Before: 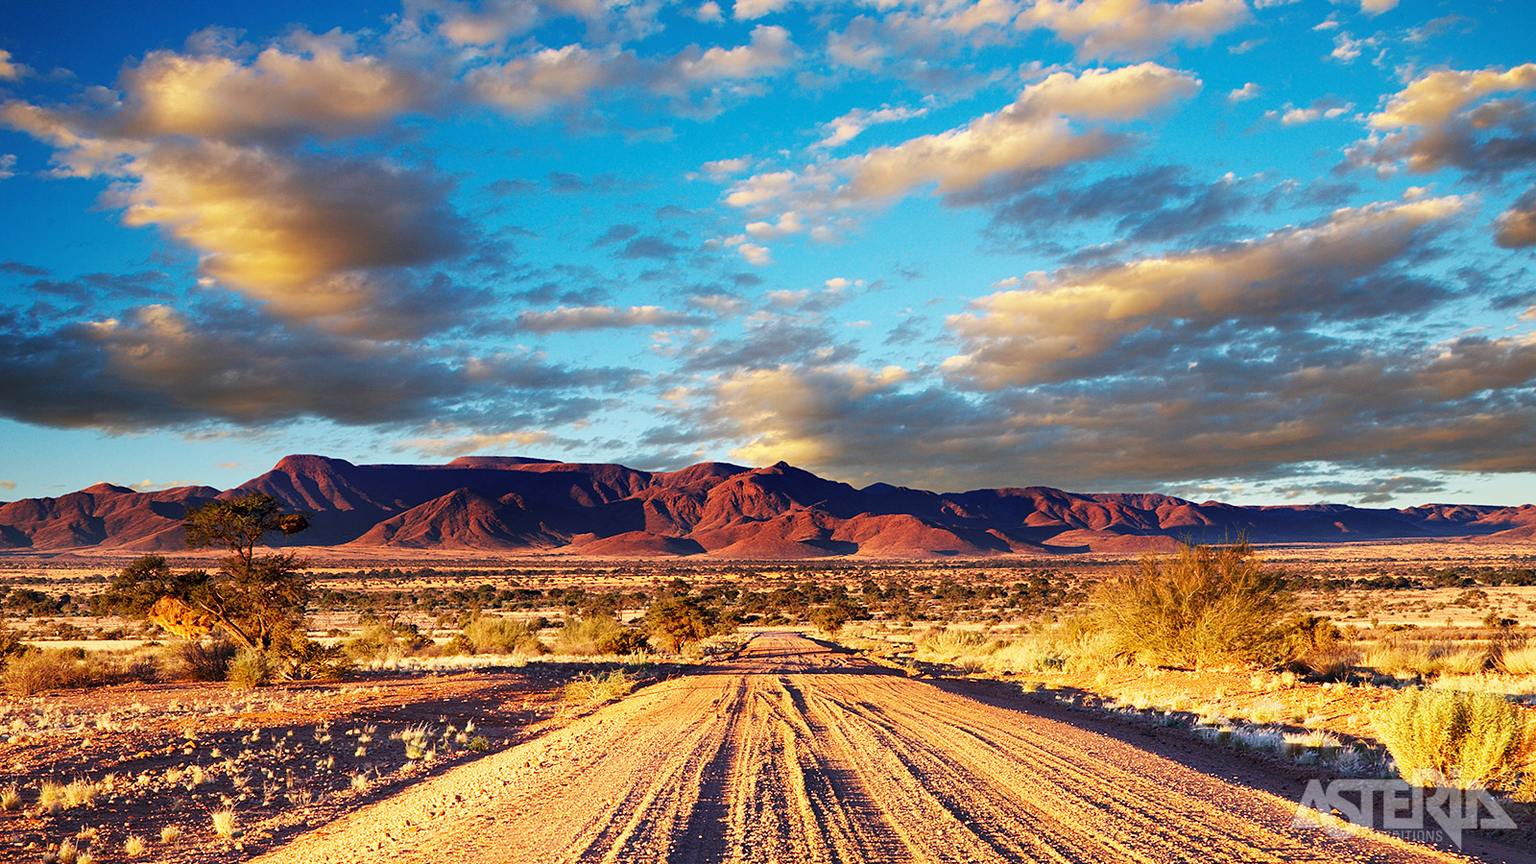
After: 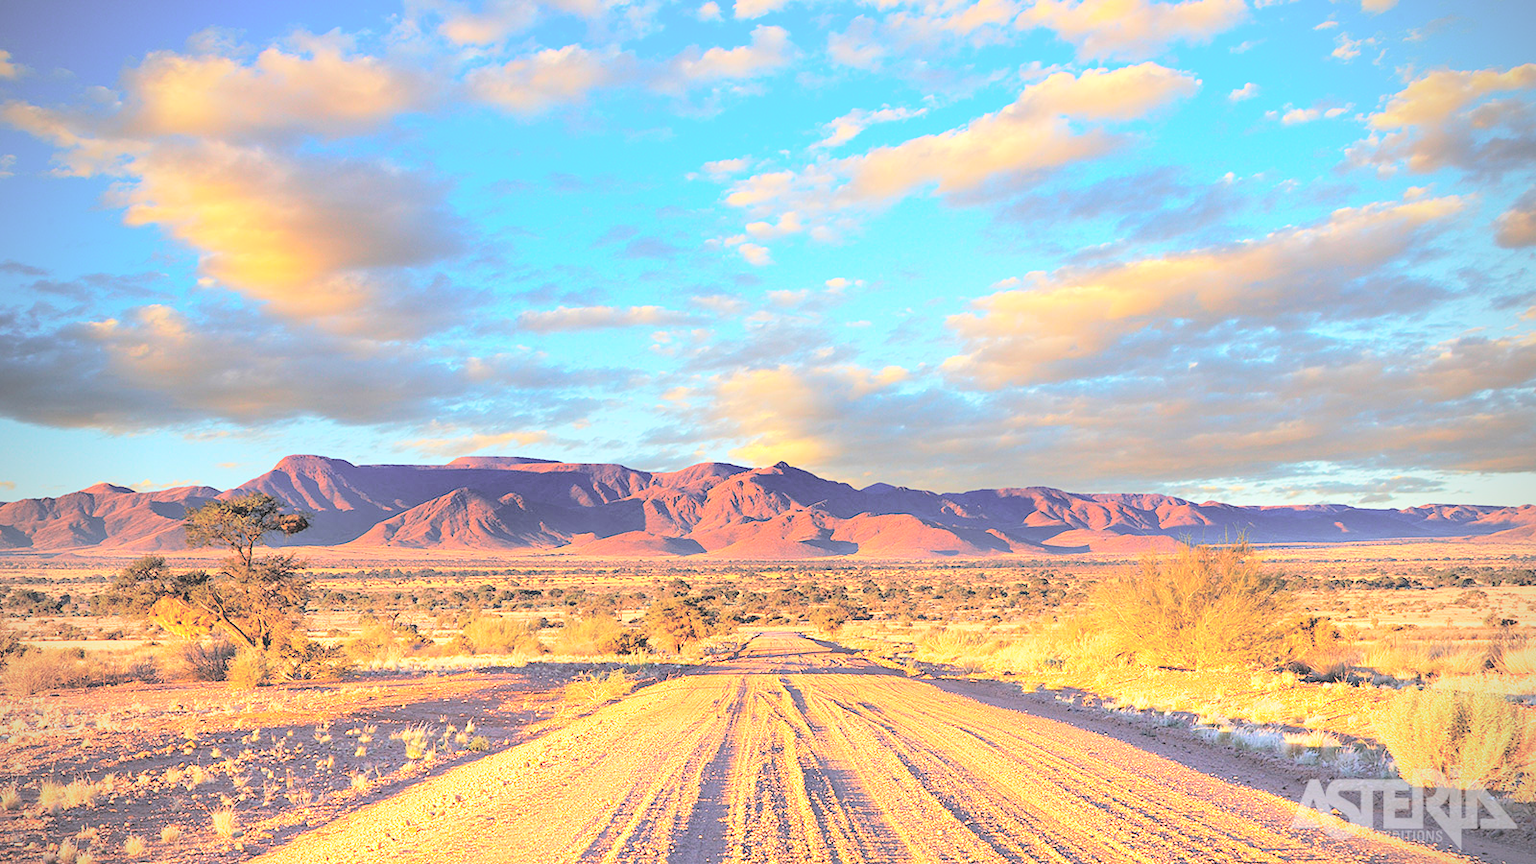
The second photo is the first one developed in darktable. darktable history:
contrast brightness saturation: brightness 1
vignetting: on, module defaults
